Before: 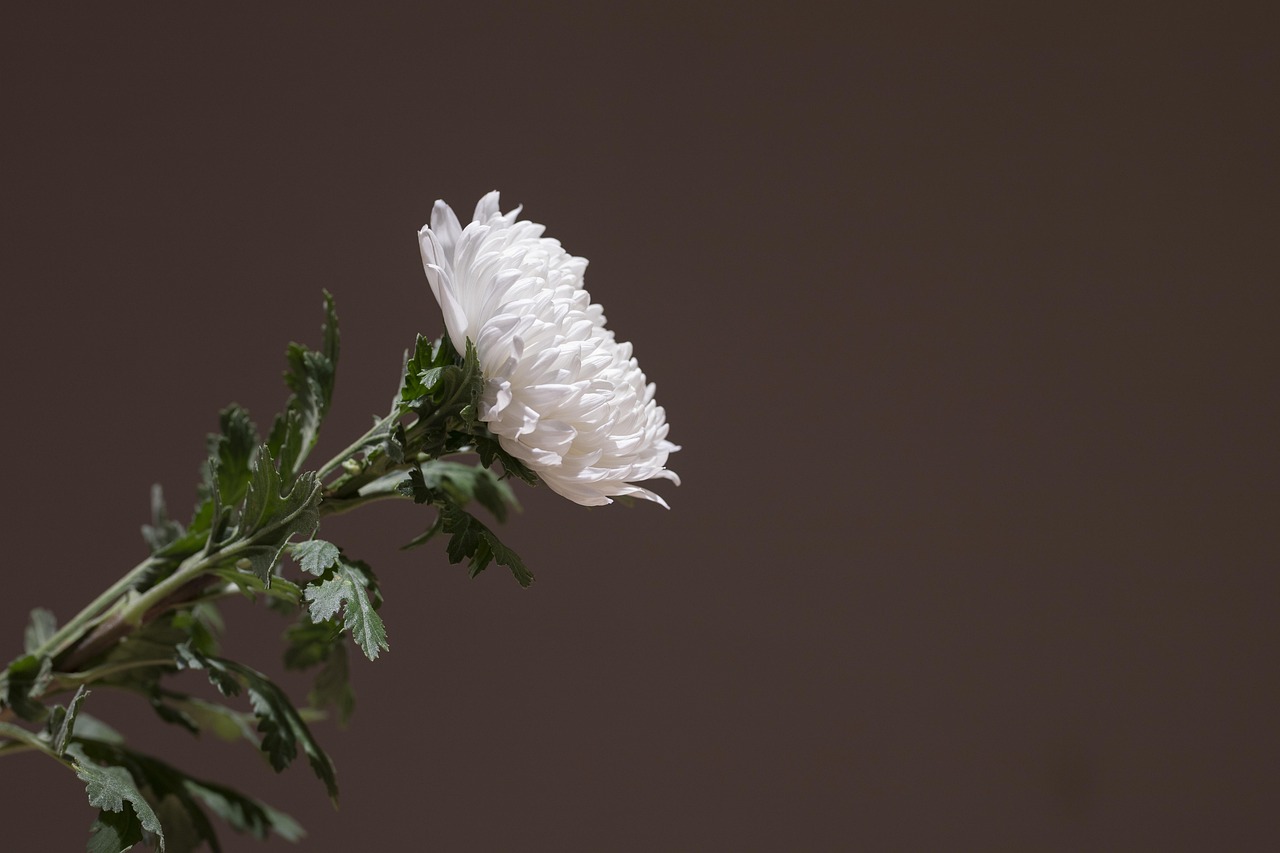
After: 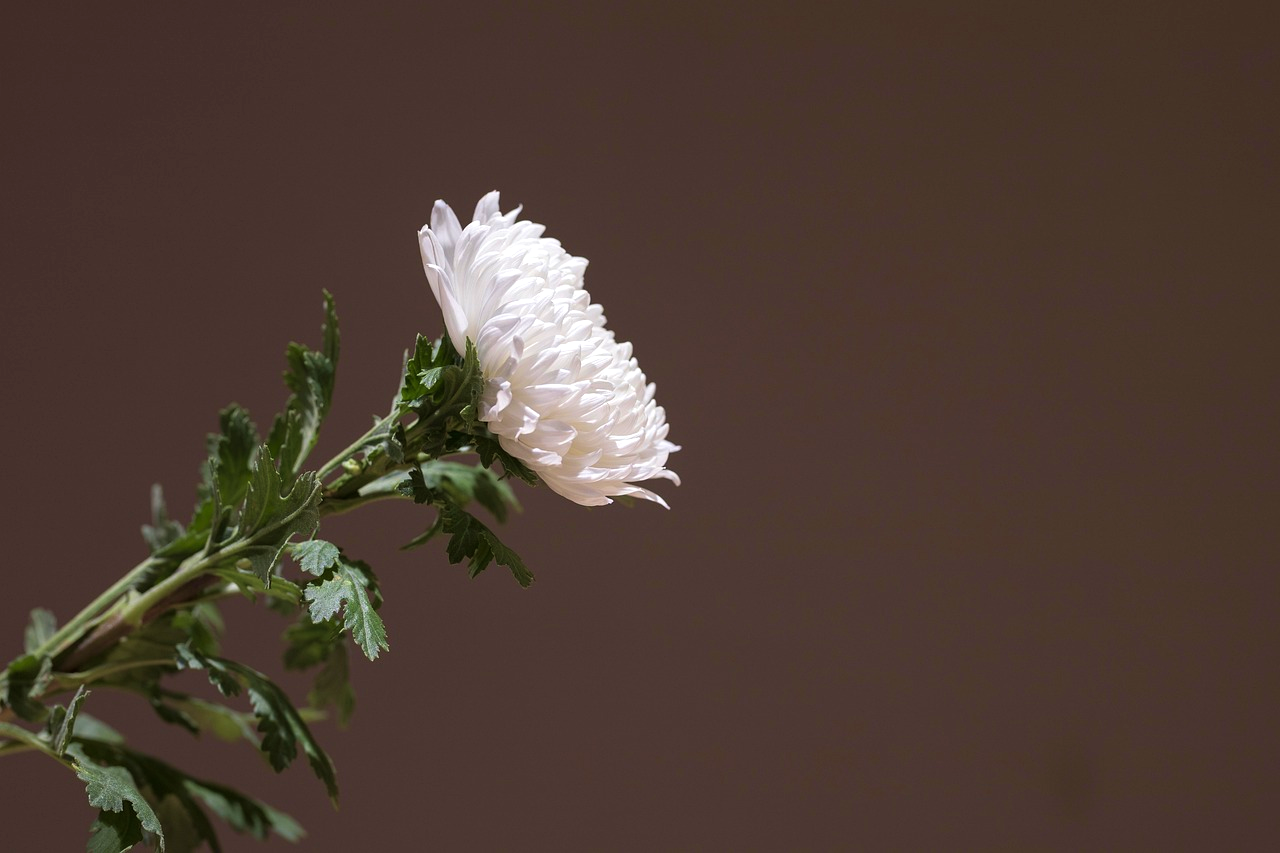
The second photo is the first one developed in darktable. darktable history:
exposure: exposure 0.222 EV, compensate highlight preservation false
velvia: strength 44.6%
